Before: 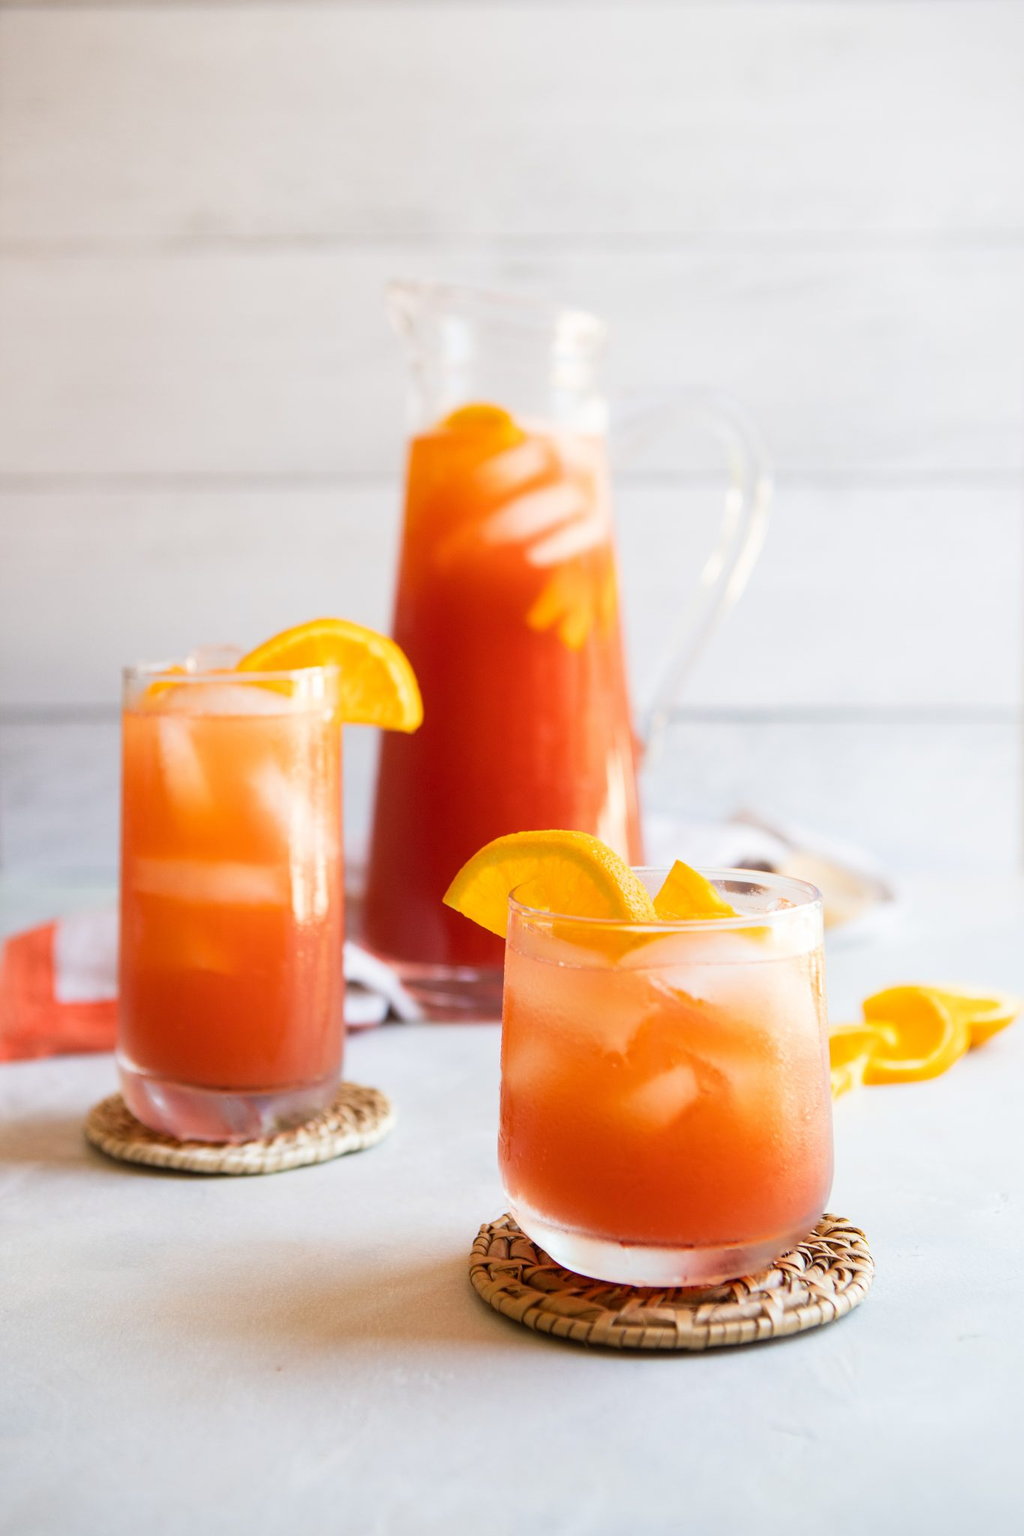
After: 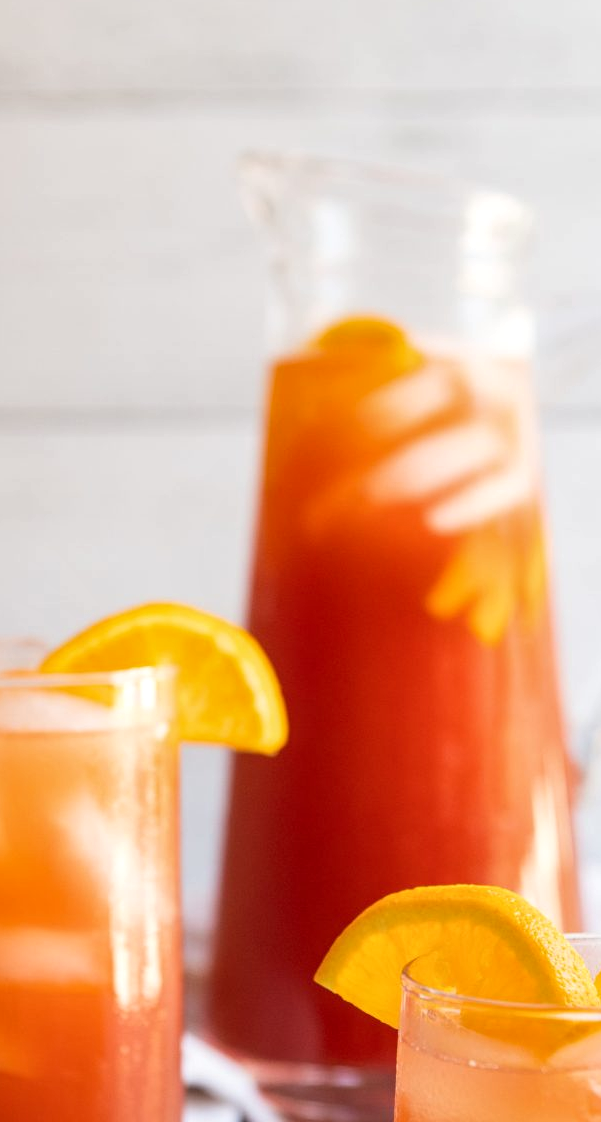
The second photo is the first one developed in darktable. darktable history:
local contrast: on, module defaults
crop: left 20.248%, top 10.86%, right 35.675%, bottom 34.321%
